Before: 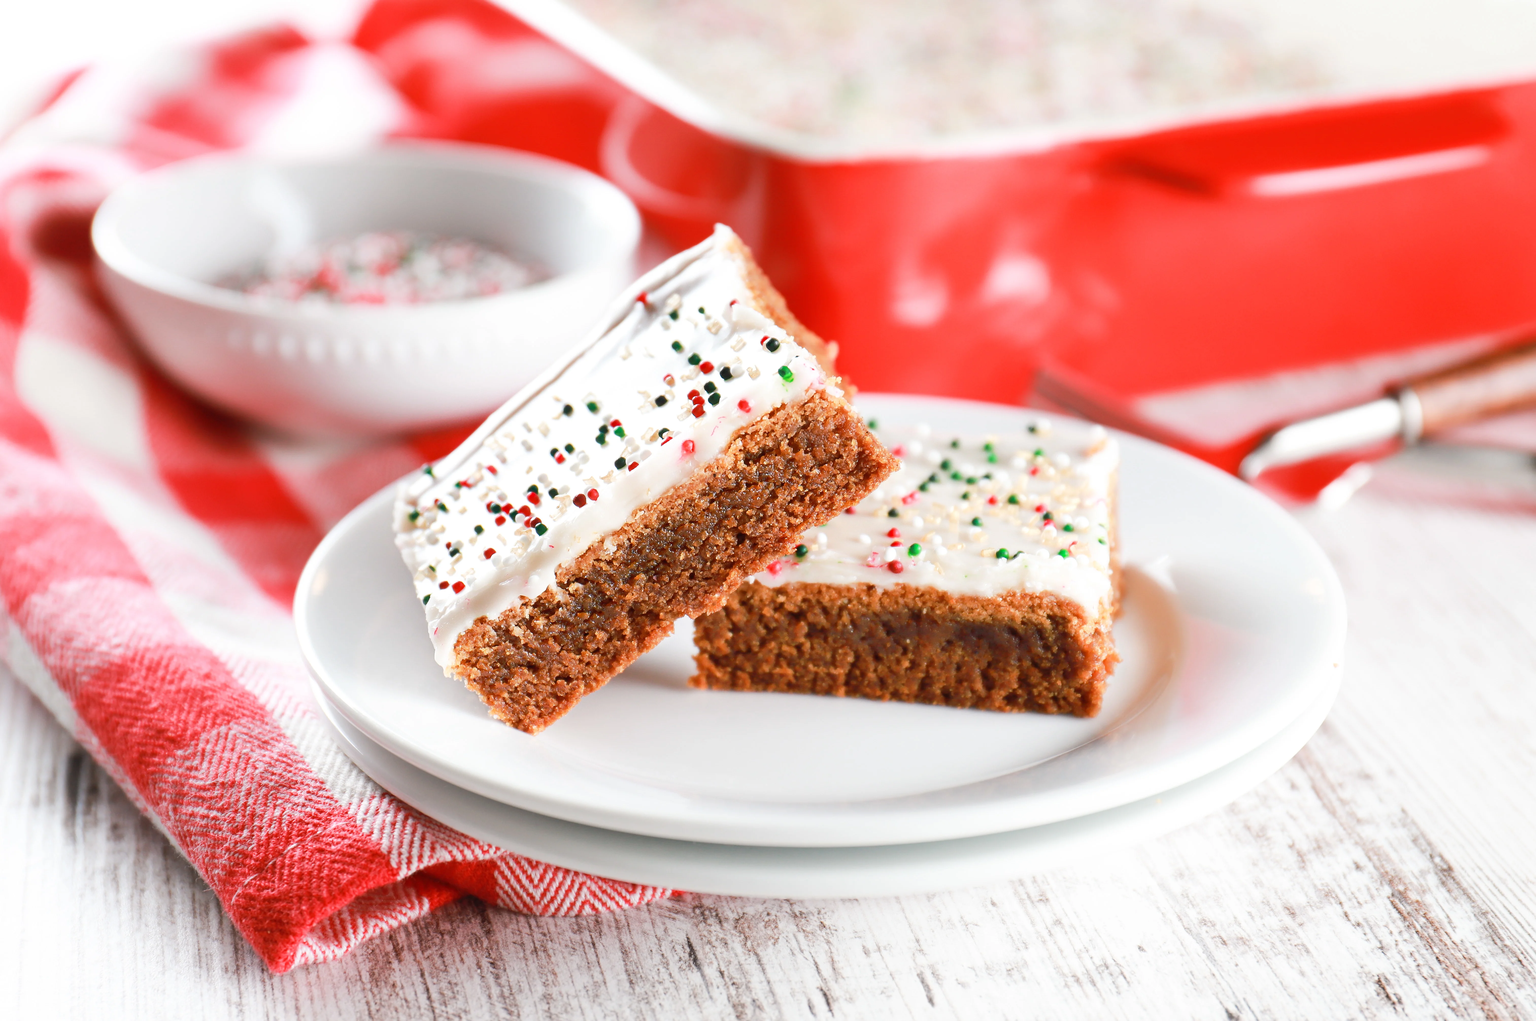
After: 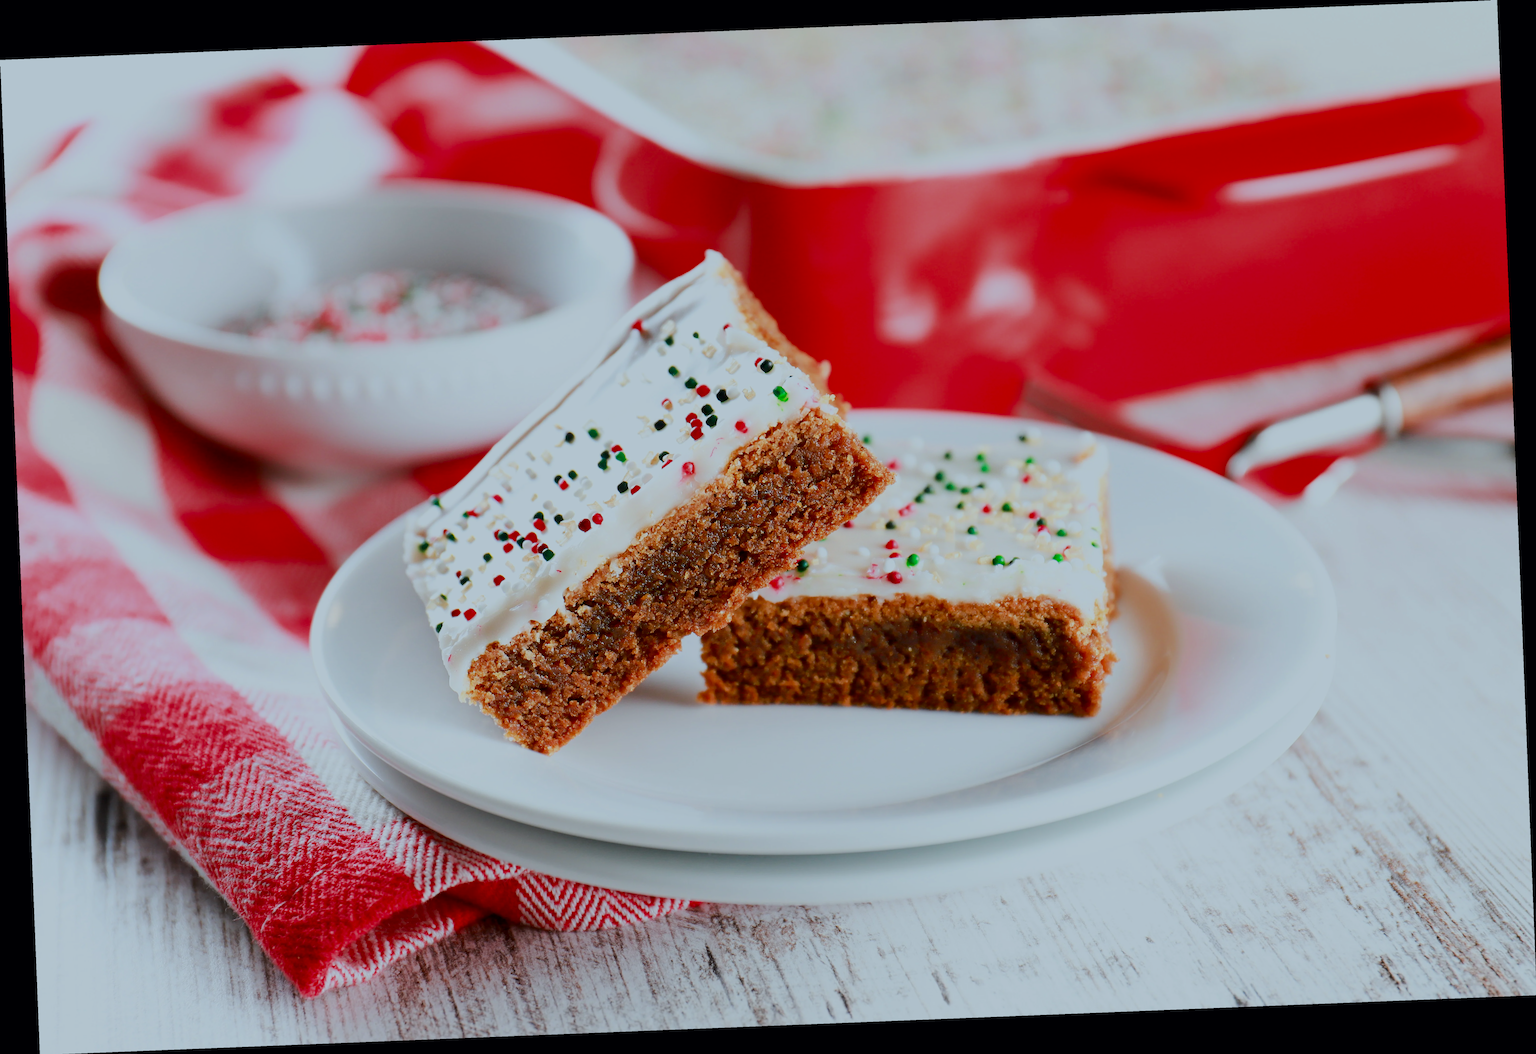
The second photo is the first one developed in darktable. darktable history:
contrast brightness saturation: brightness -0.2, saturation 0.08
filmic rgb: black relative exposure -7.65 EV, white relative exposure 4.56 EV, hardness 3.61, color science v6 (2022)
color balance rgb: saturation formula JzAzBz (2021)
white balance: red 0.925, blue 1.046
rotate and perspective: rotation -2.29°, automatic cropping off
